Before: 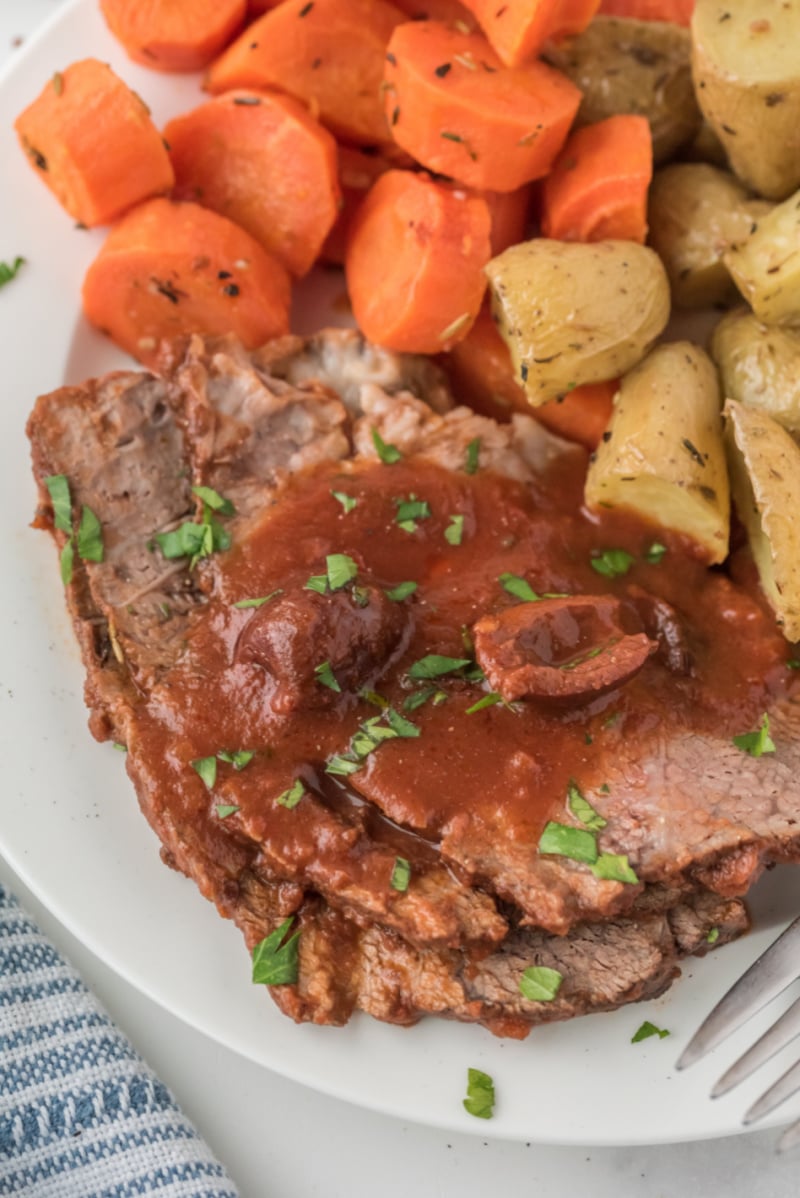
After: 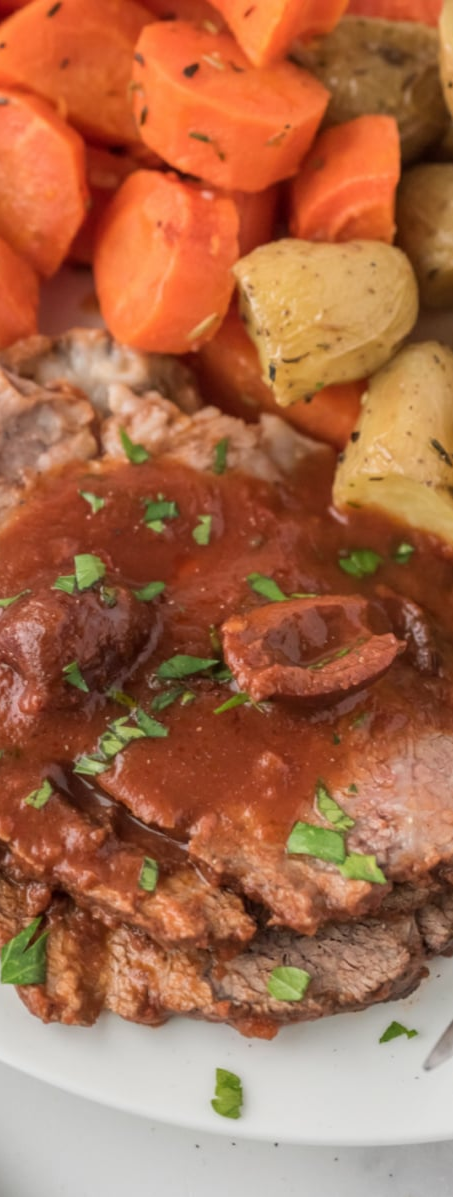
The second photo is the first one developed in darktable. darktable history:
crop: left 31.595%, top 0.001%, right 11.75%
